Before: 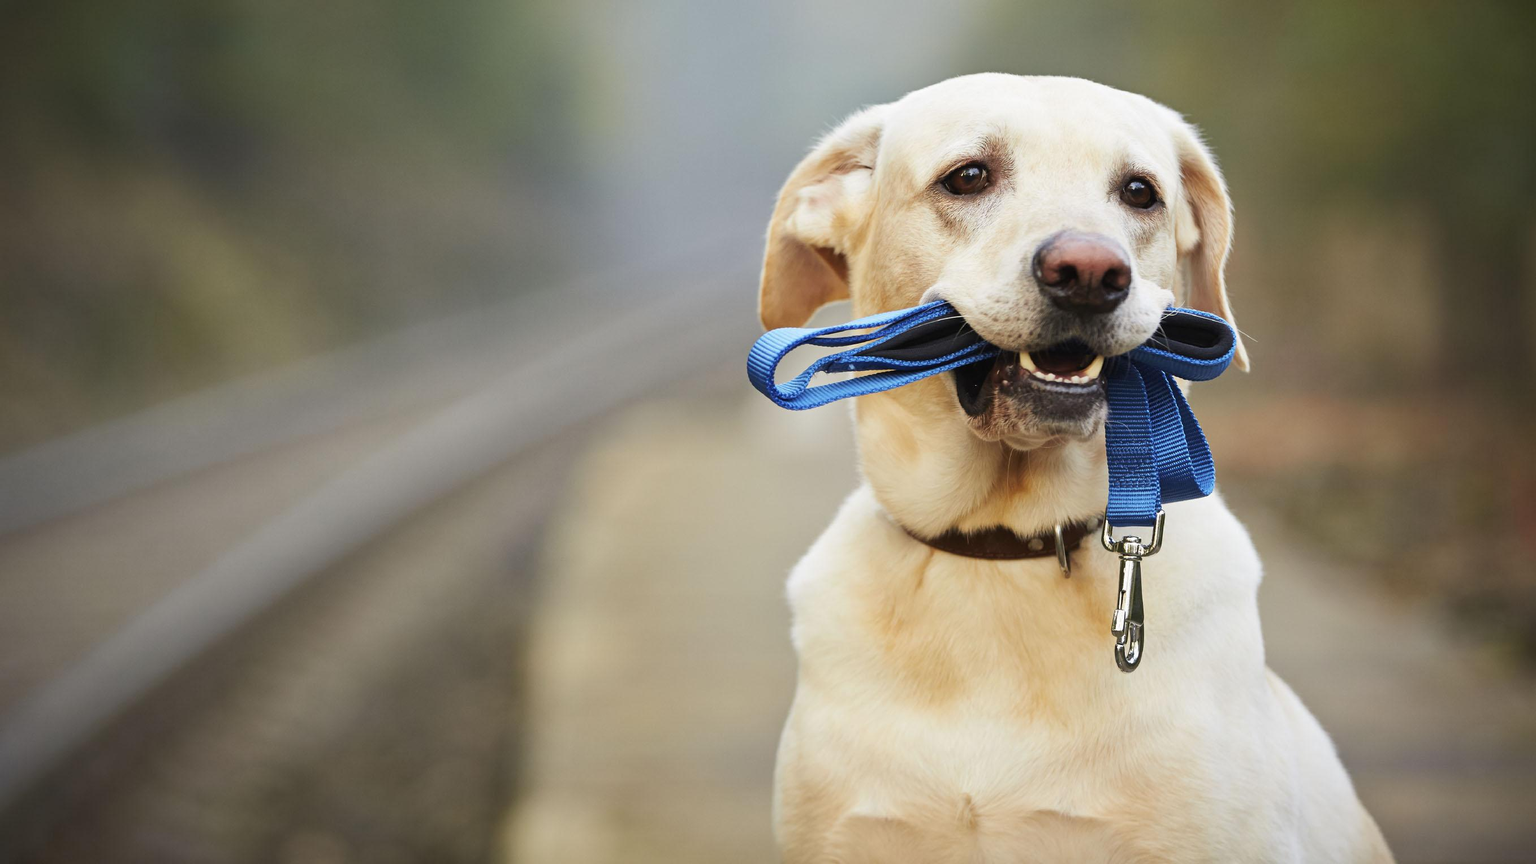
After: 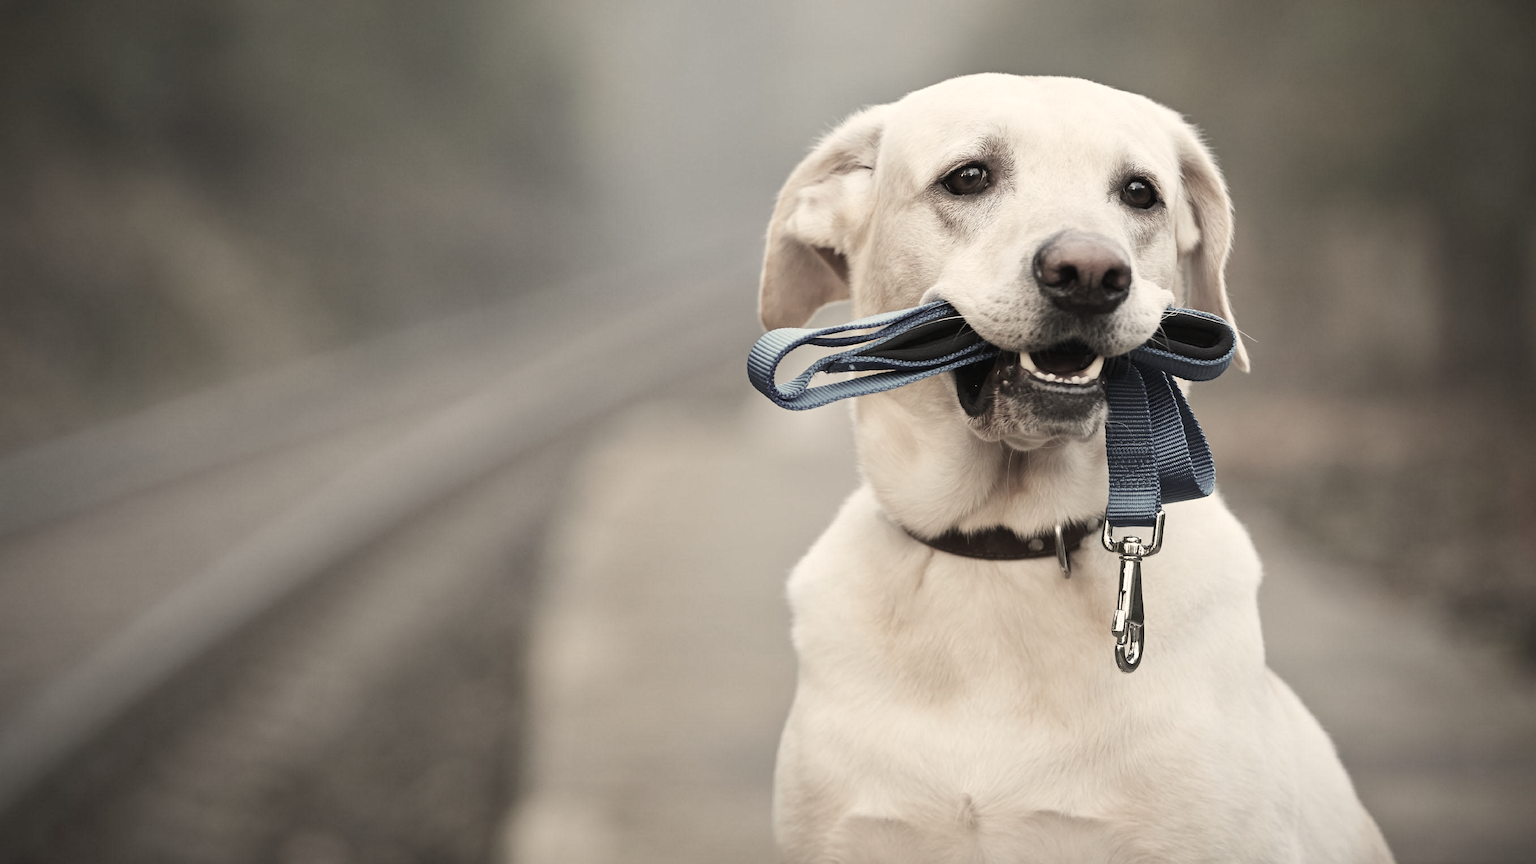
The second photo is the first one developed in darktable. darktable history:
white balance: red 1.123, blue 0.83
color correction: saturation 0.3
